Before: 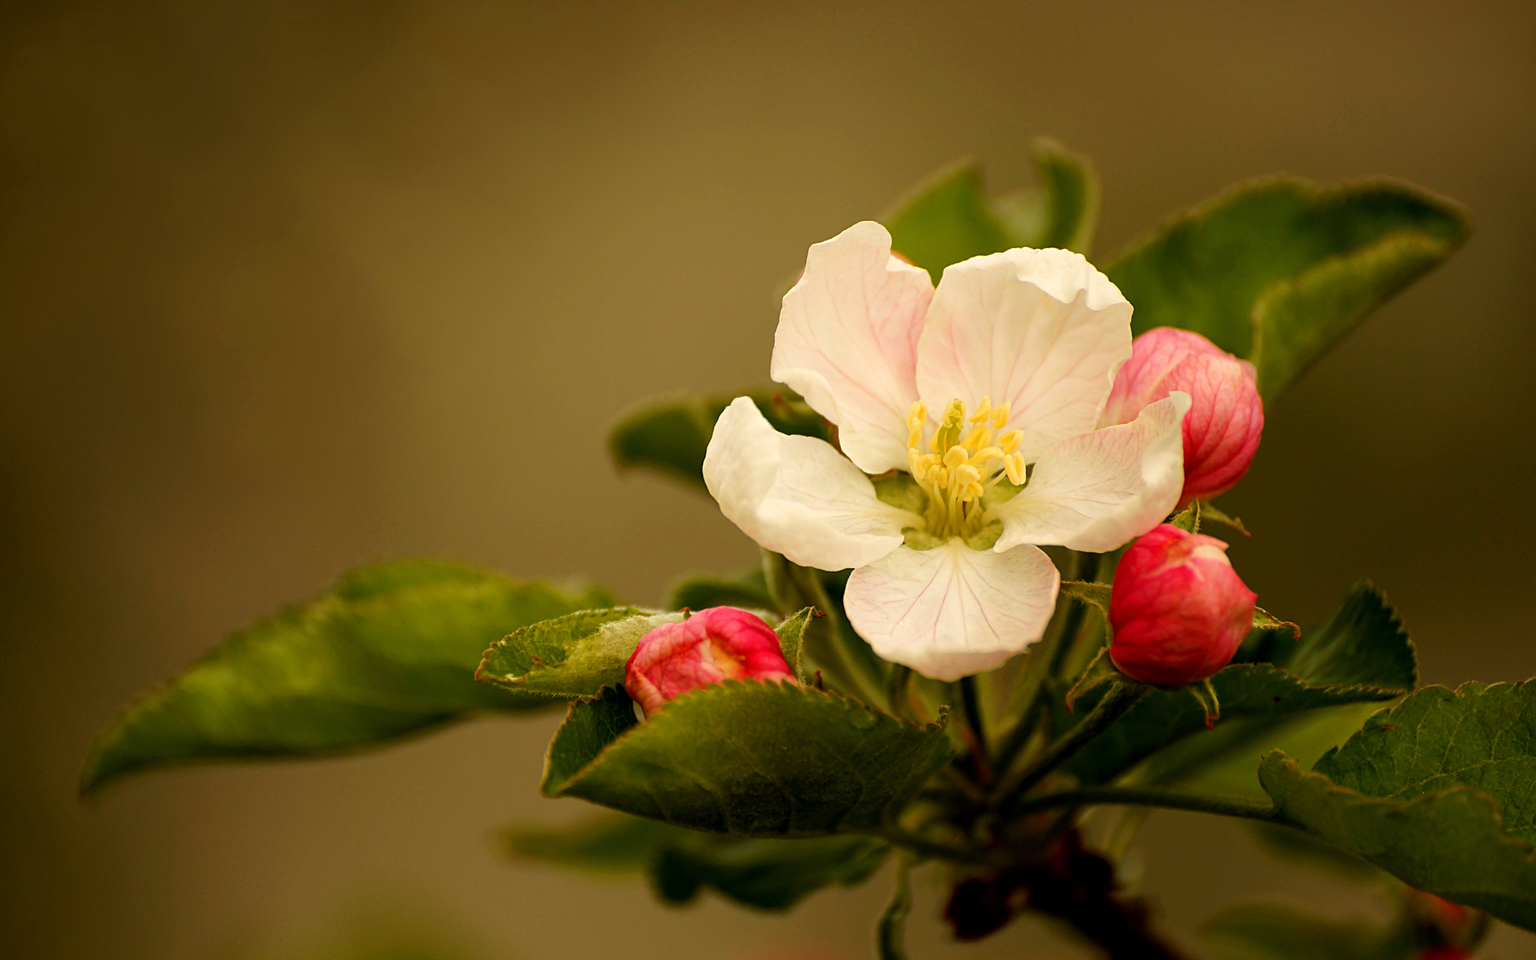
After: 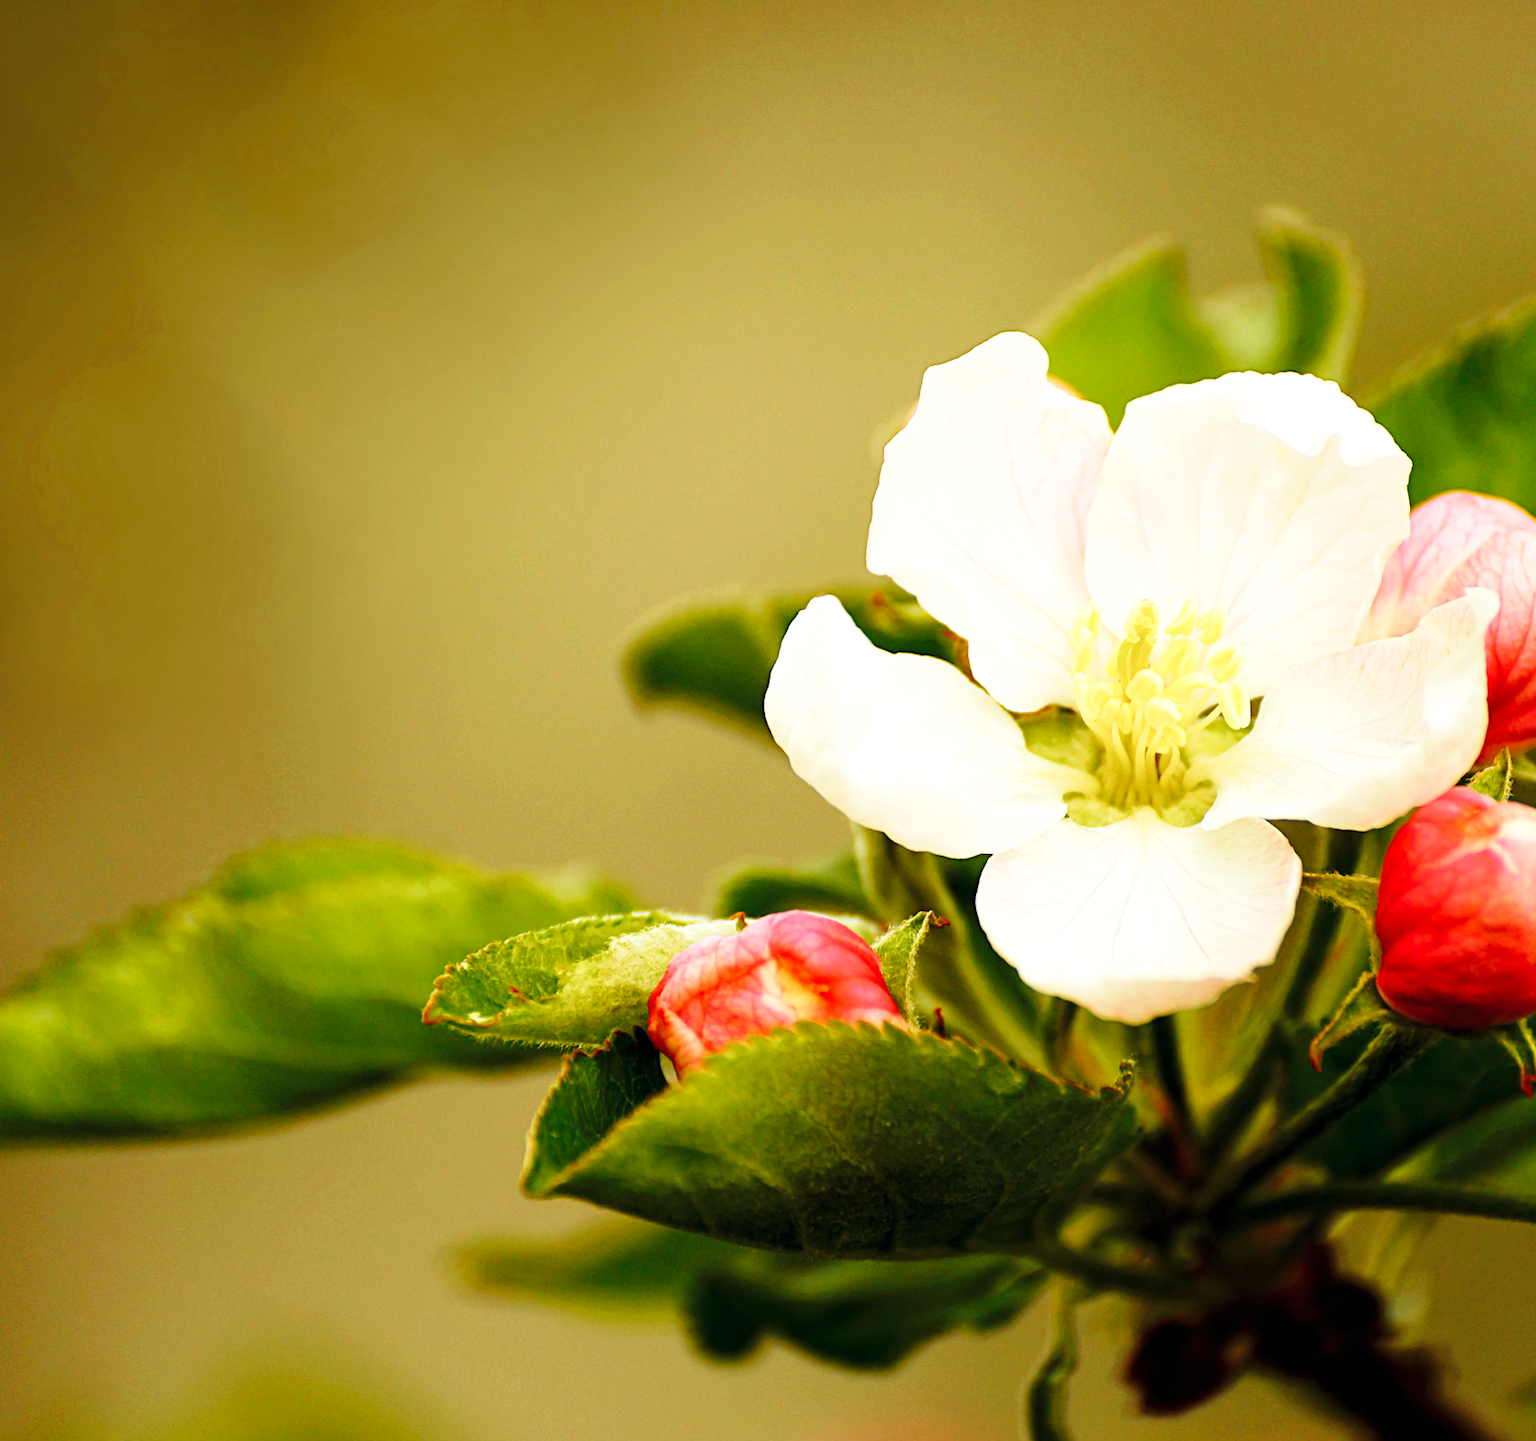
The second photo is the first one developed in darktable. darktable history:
exposure: black level correction 0, exposure 0.499 EV, compensate highlight preservation false
color calibration: illuminant F (fluorescent), F source F9 (Cool White Deluxe 4150 K) – high CRI, x 0.374, y 0.373, temperature 4149.65 K
velvia: on, module defaults
crop and rotate: left 12.64%, right 20.777%
base curve: curves: ch0 [(0, 0) (0.028, 0.03) (0.121, 0.232) (0.46, 0.748) (0.859, 0.968) (1, 1)], preserve colors none
